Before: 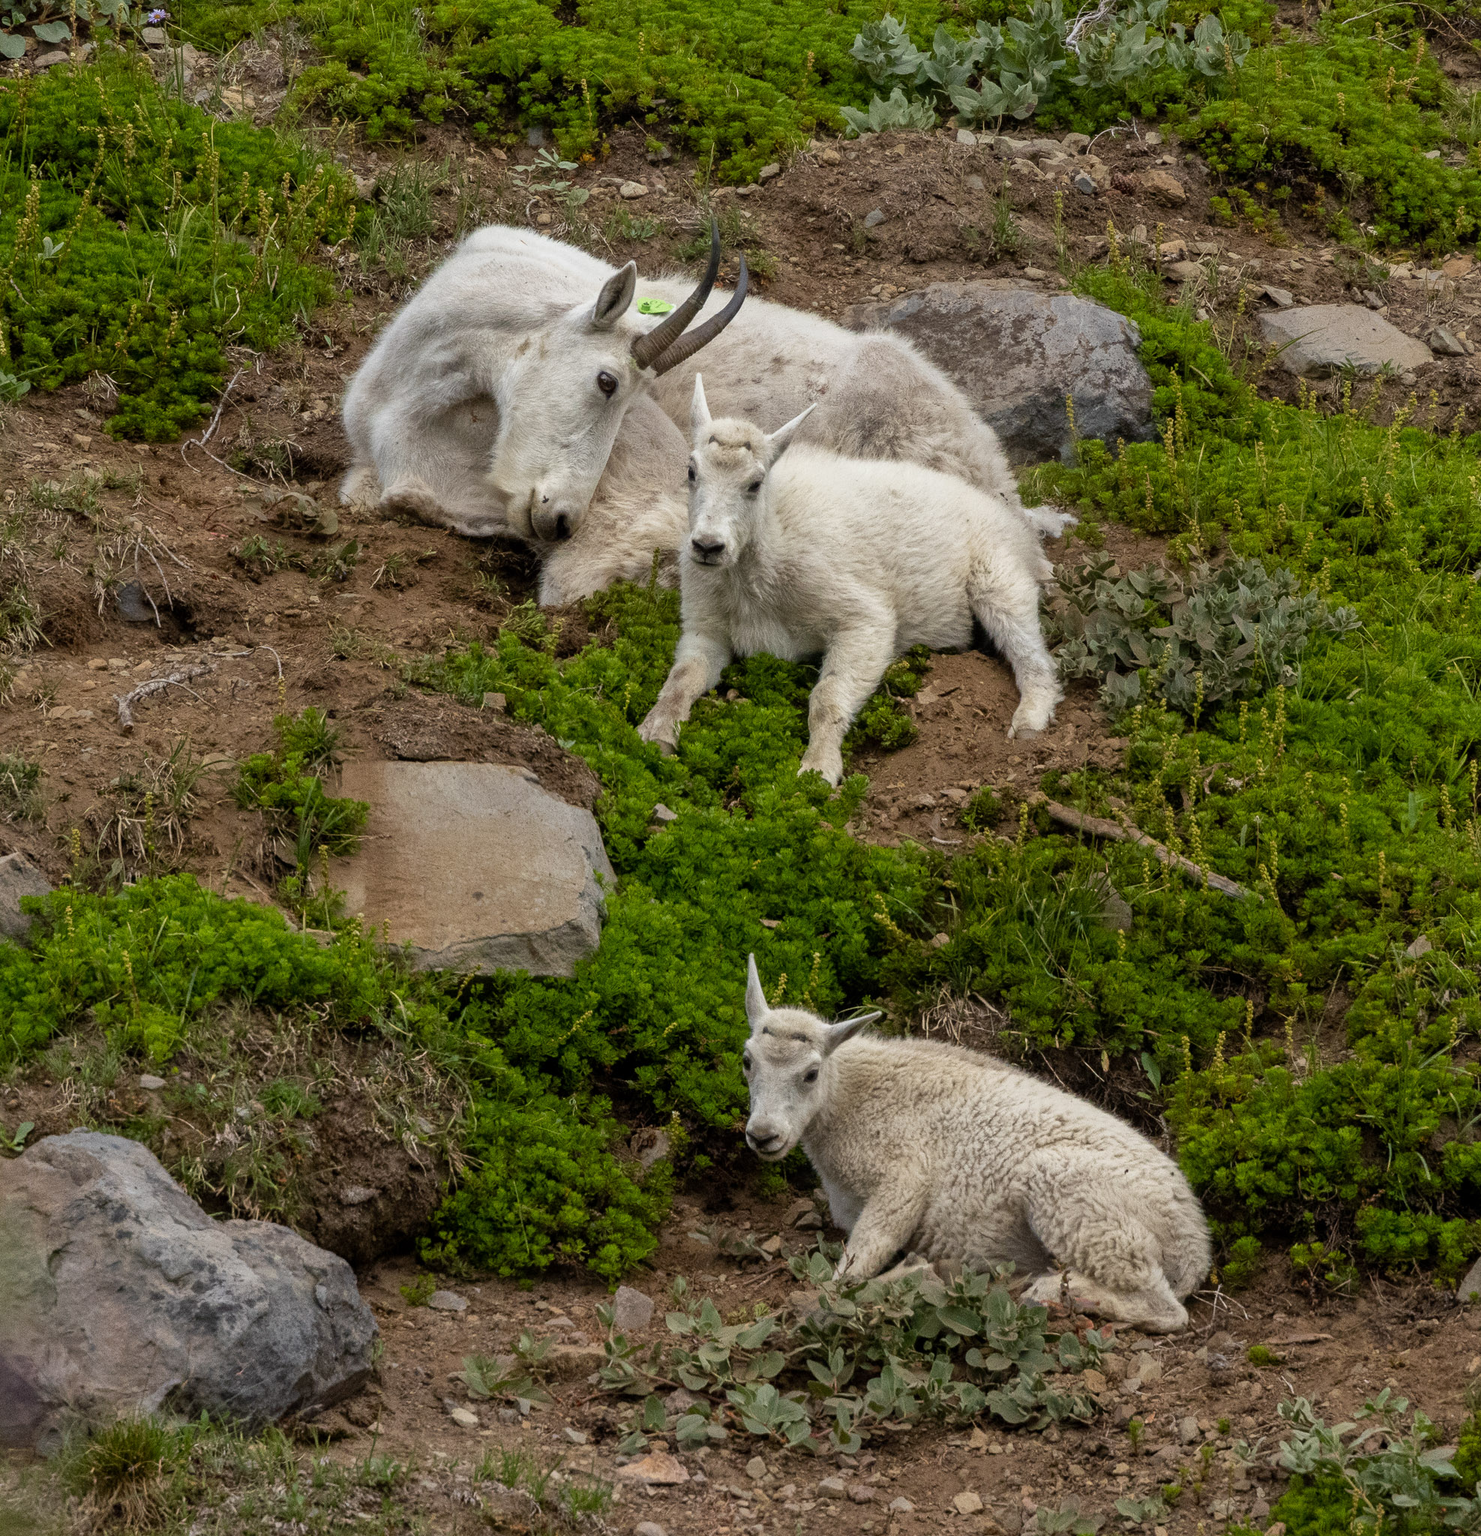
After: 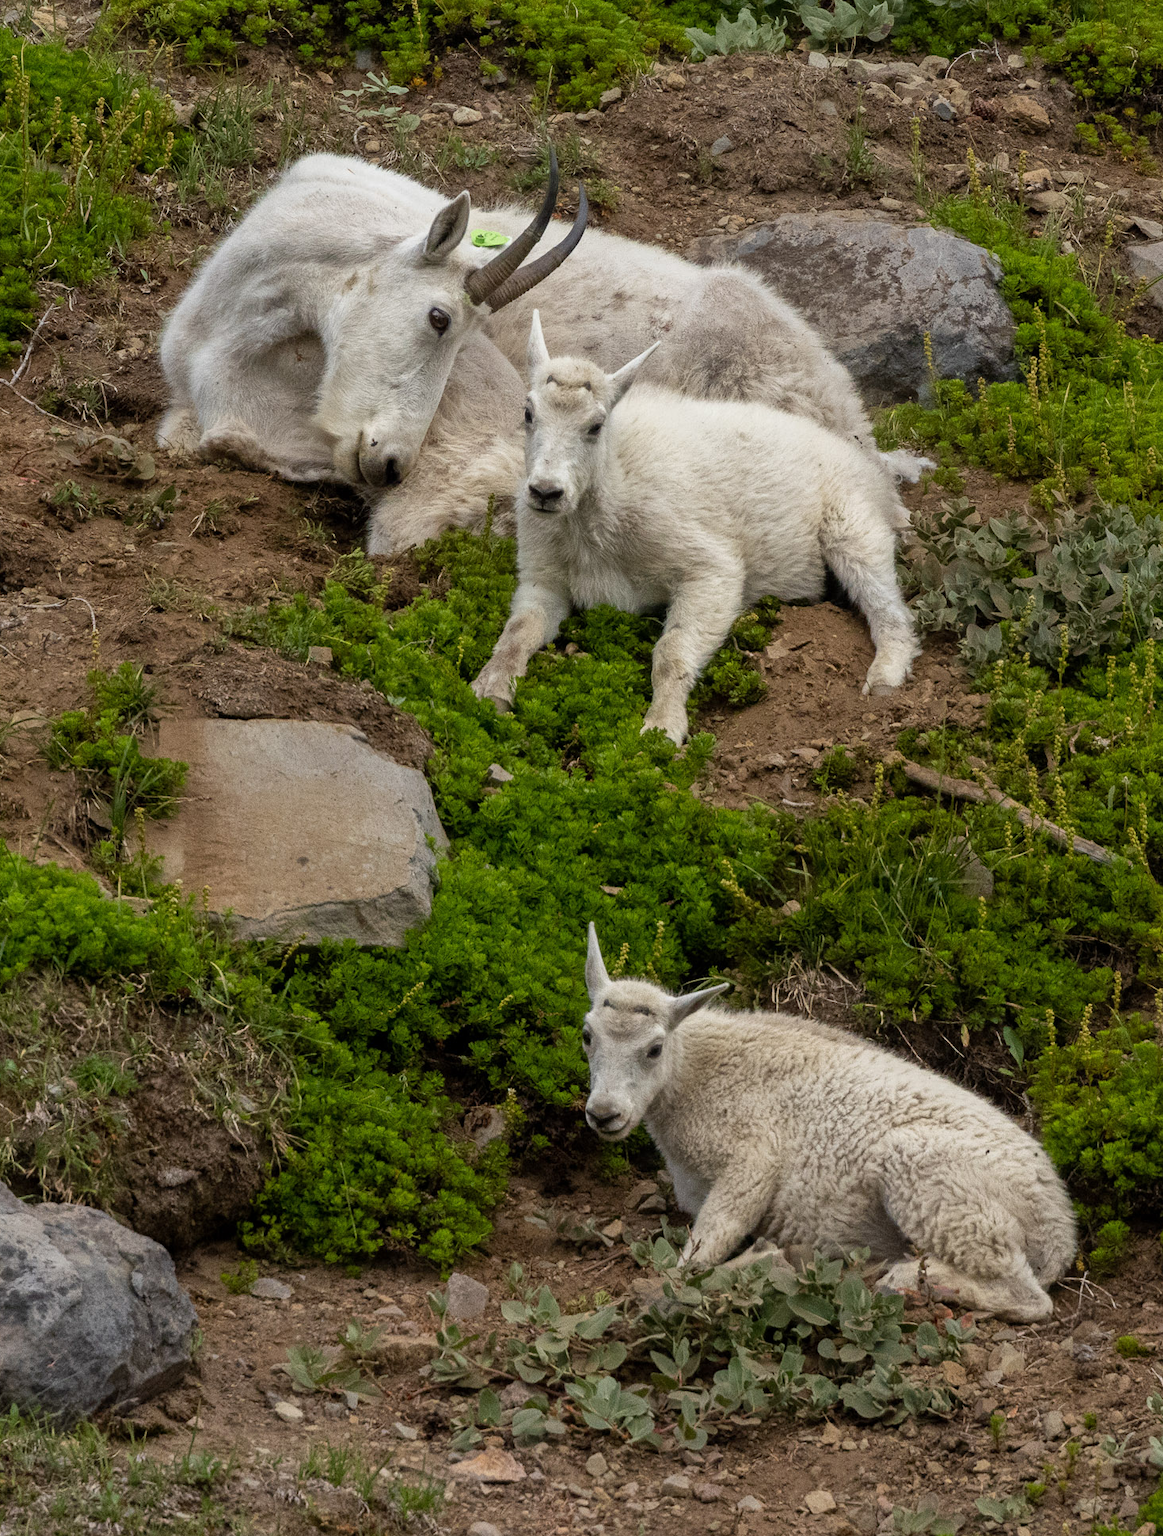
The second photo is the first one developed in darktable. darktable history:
crop and rotate: left 12.915%, top 5.267%, right 12.617%
